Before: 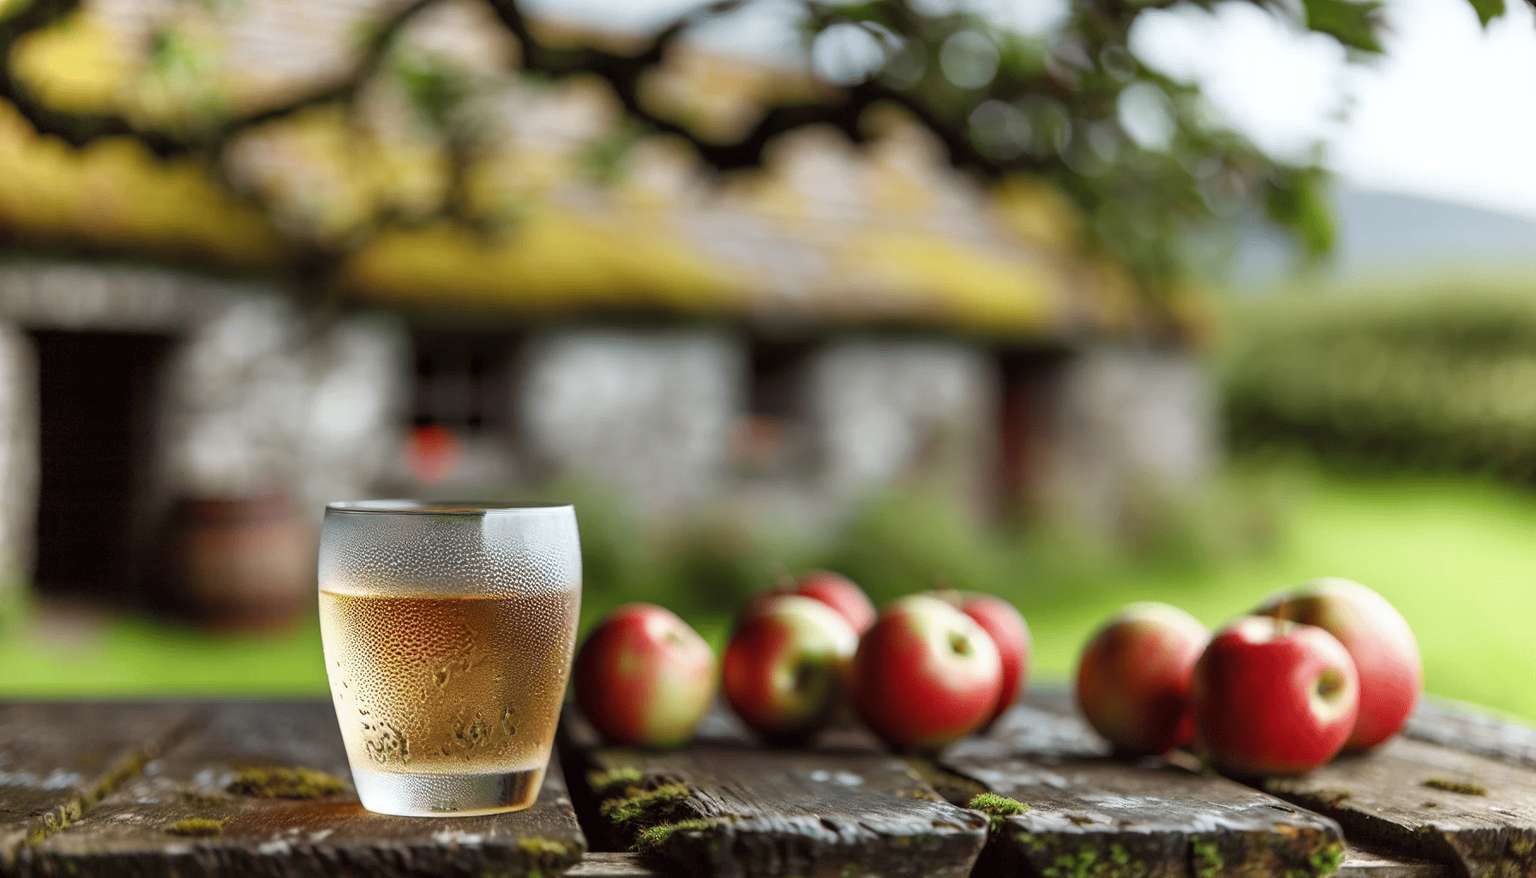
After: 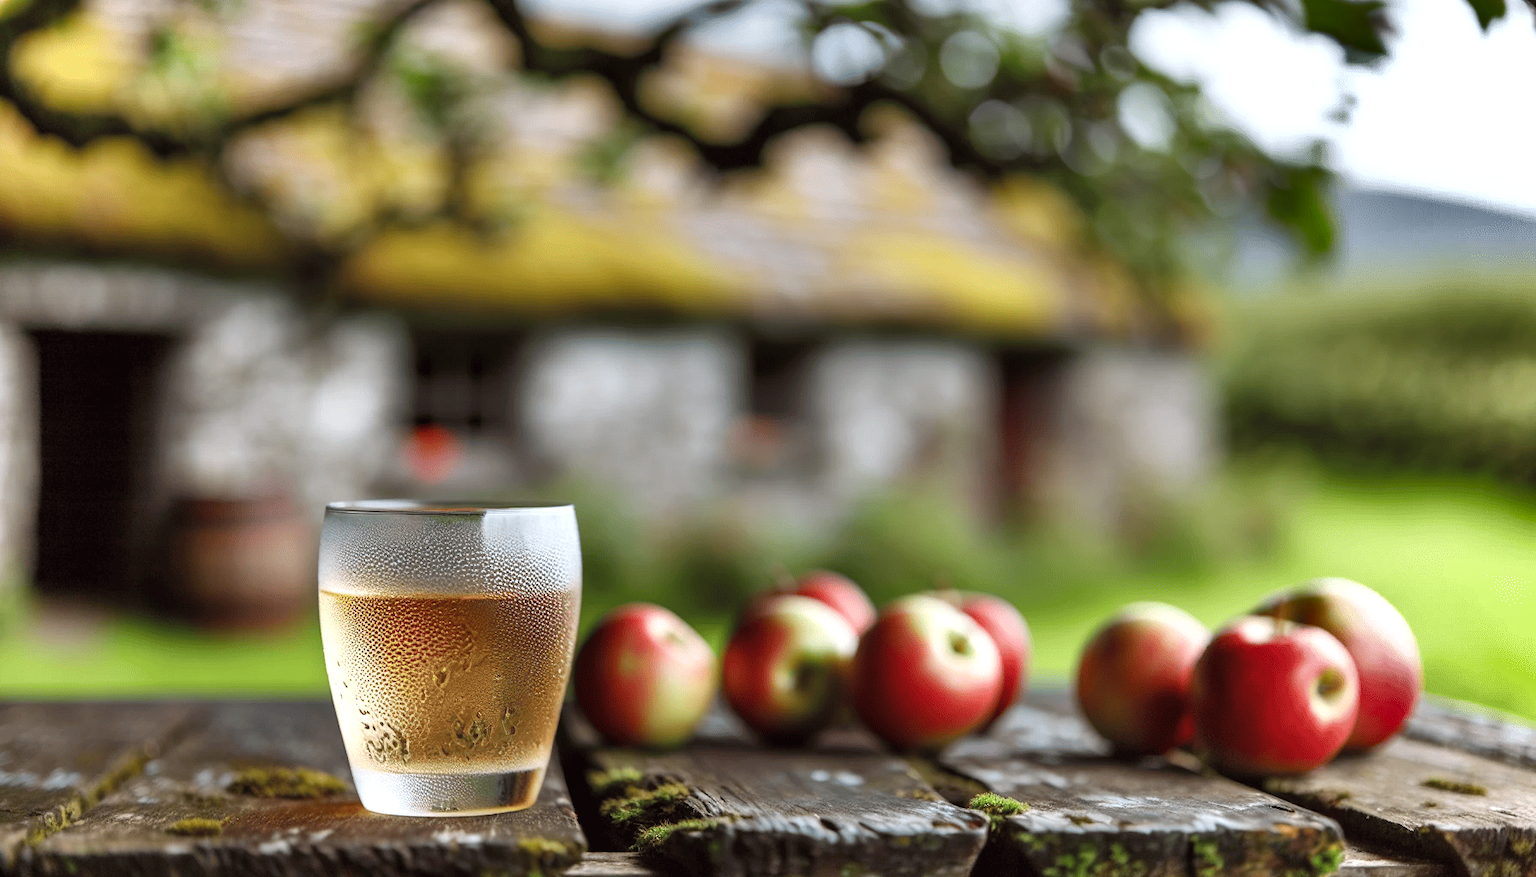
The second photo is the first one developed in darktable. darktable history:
white balance: red 1.004, blue 1.024
shadows and highlights: shadows 20.91, highlights -82.73, soften with gaussian
exposure: exposure 0.178 EV, compensate exposure bias true, compensate highlight preservation false
